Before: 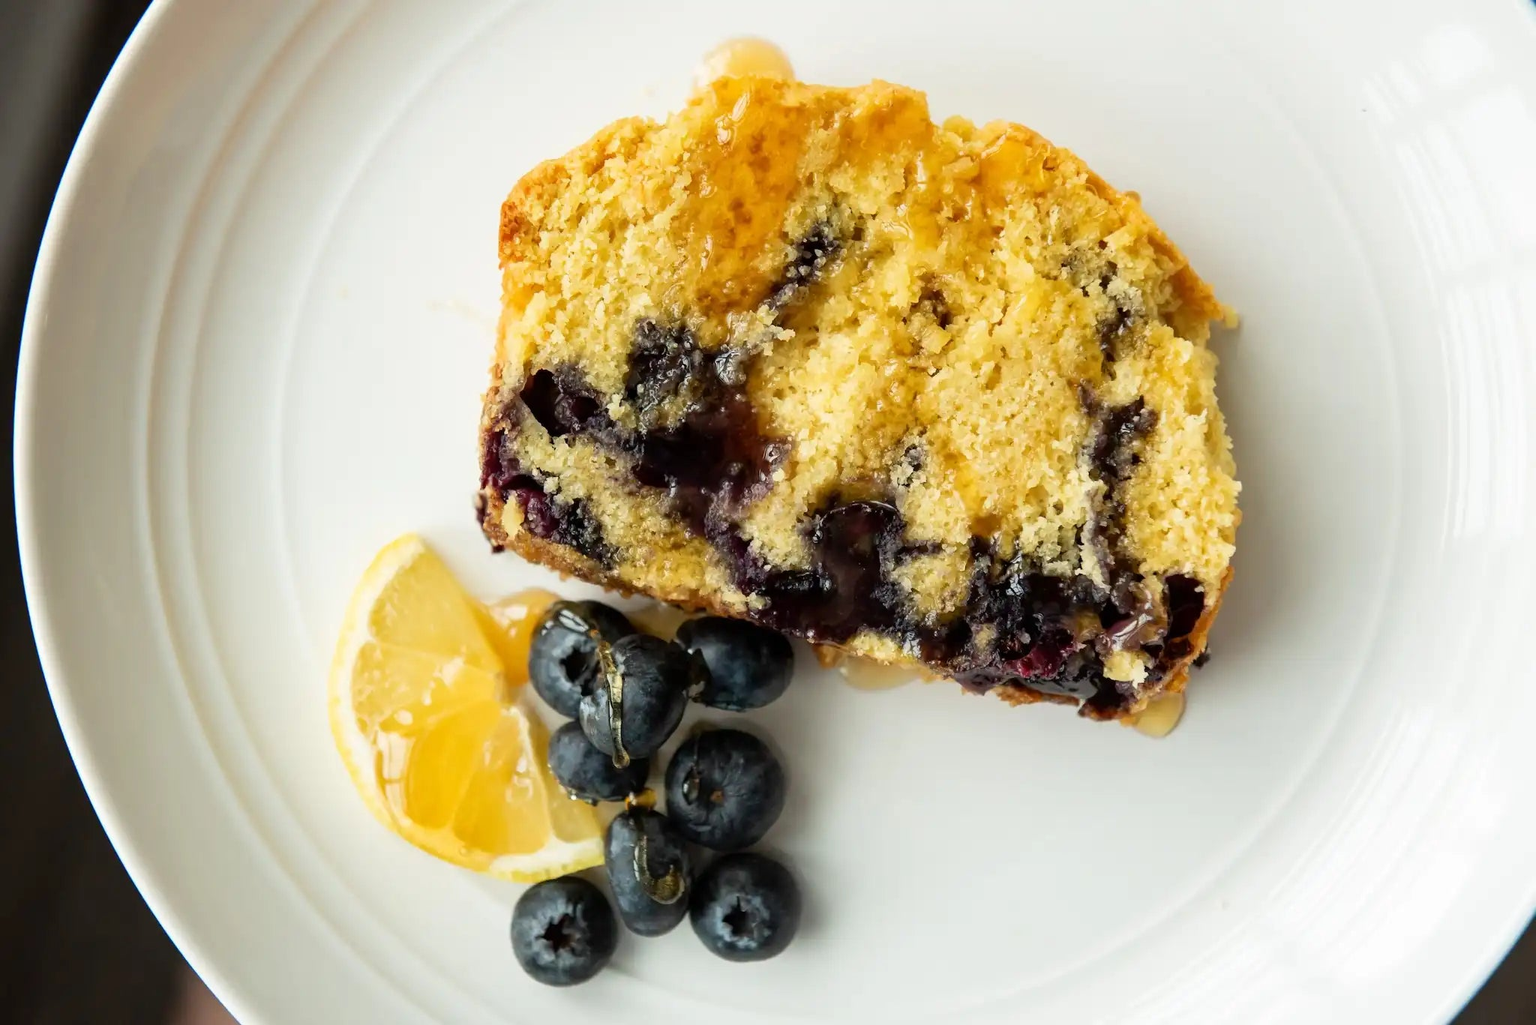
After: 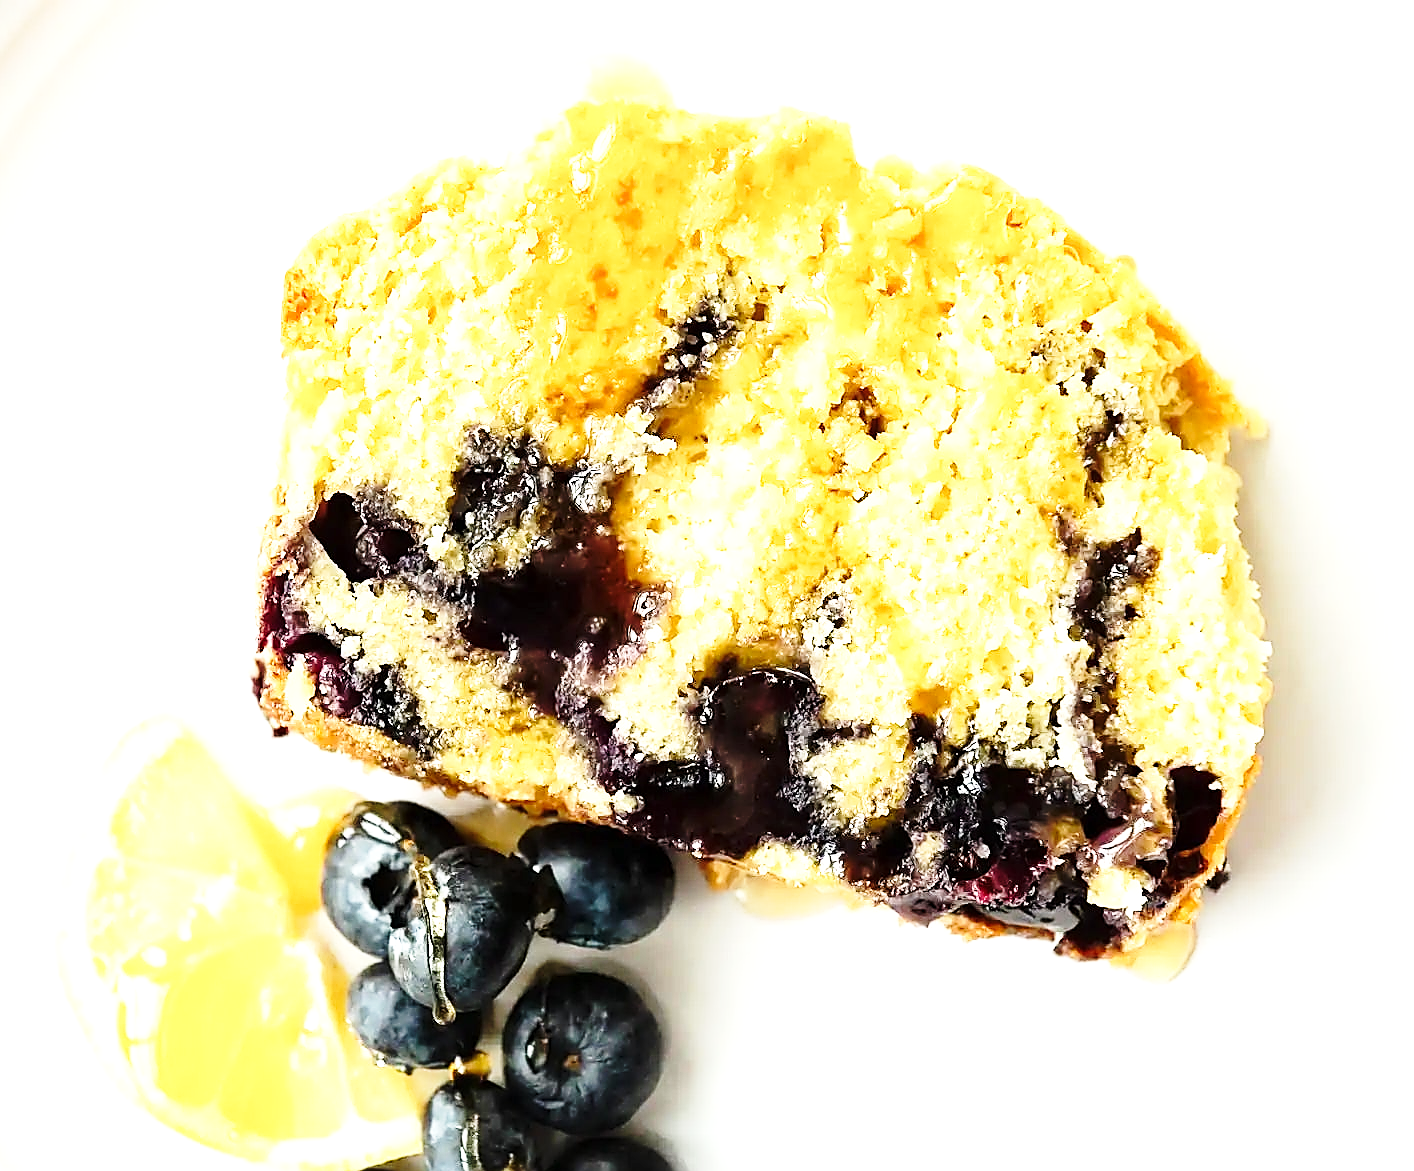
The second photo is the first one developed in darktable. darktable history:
crop: left 18.754%, right 12.164%, bottom 14.32%
tone equalizer: -8 EV -0.457 EV, -7 EV -0.371 EV, -6 EV -0.355 EV, -5 EV -0.209 EV, -3 EV 0.229 EV, -2 EV 0.346 EV, -1 EV 0.373 EV, +0 EV 0.432 EV, edges refinement/feathering 500, mask exposure compensation -1.57 EV, preserve details no
contrast brightness saturation: saturation -0.065
exposure: exposure 0.67 EV, compensate highlight preservation false
base curve: curves: ch0 [(0, 0) (0.028, 0.03) (0.121, 0.232) (0.46, 0.748) (0.859, 0.968) (1, 1)], preserve colors none
sharpen: radius 1.37, amount 1.265, threshold 0.633
